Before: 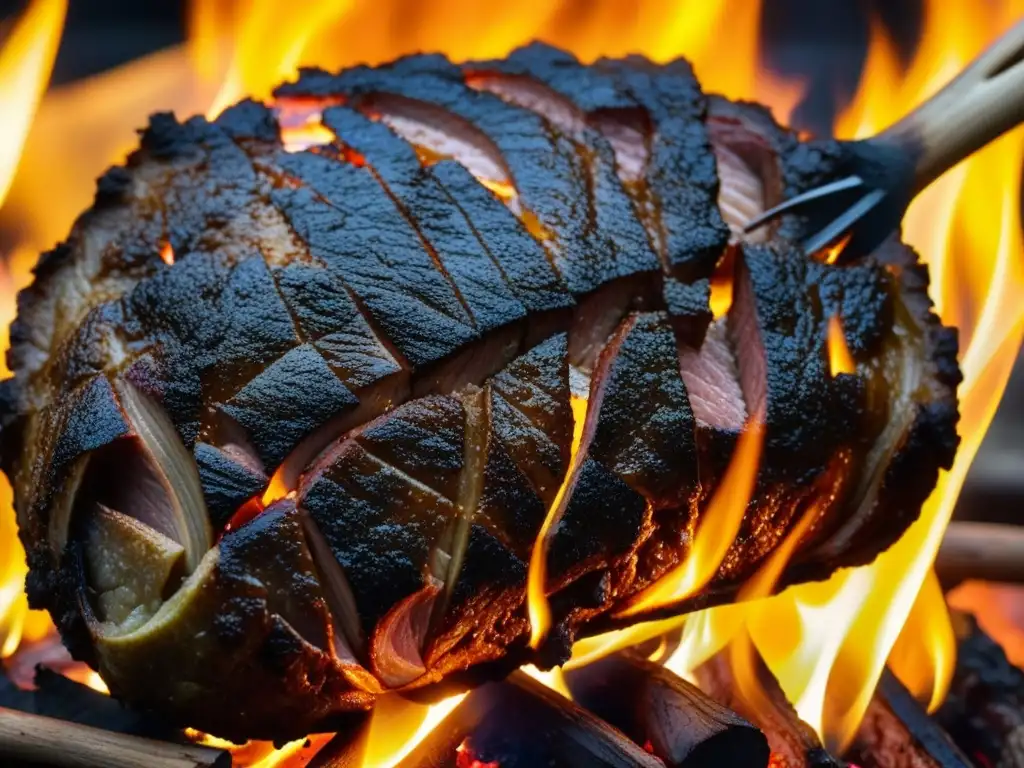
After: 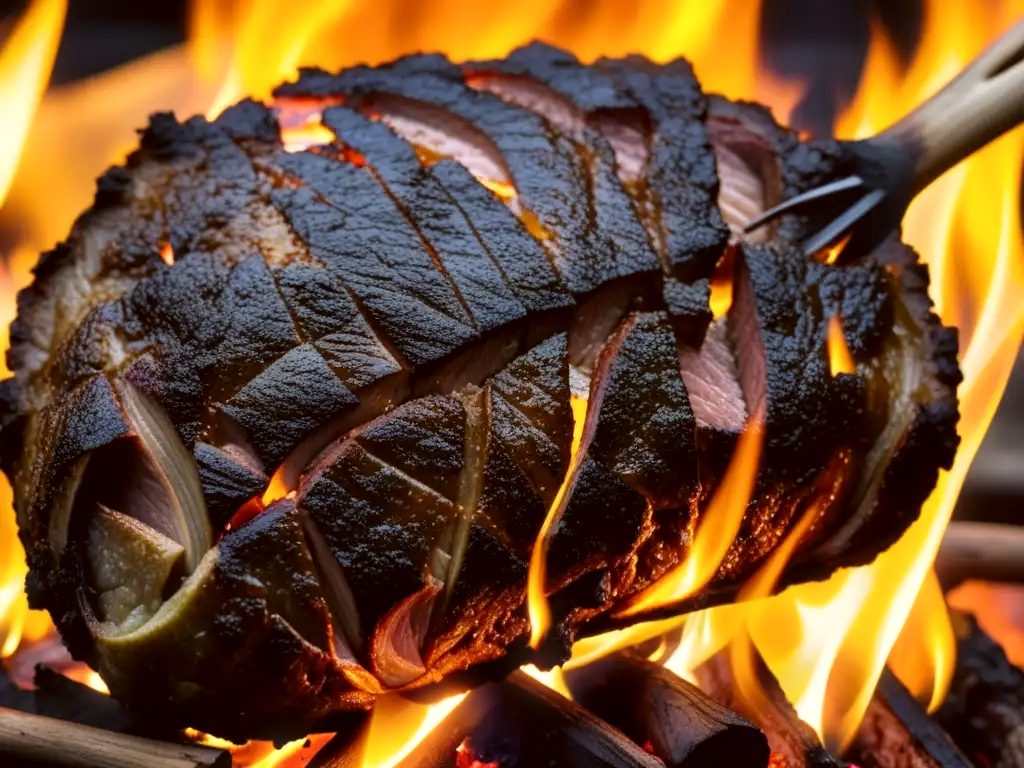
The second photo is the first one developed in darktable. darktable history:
levels: levels [0.016, 0.484, 0.953]
bloom: size 3%, threshold 100%, strength 0%
color correction: highlights a* 6.27, highlights b* 8.19, shadows a* 5.94, shadows b* 7.23, saturation 0.9
